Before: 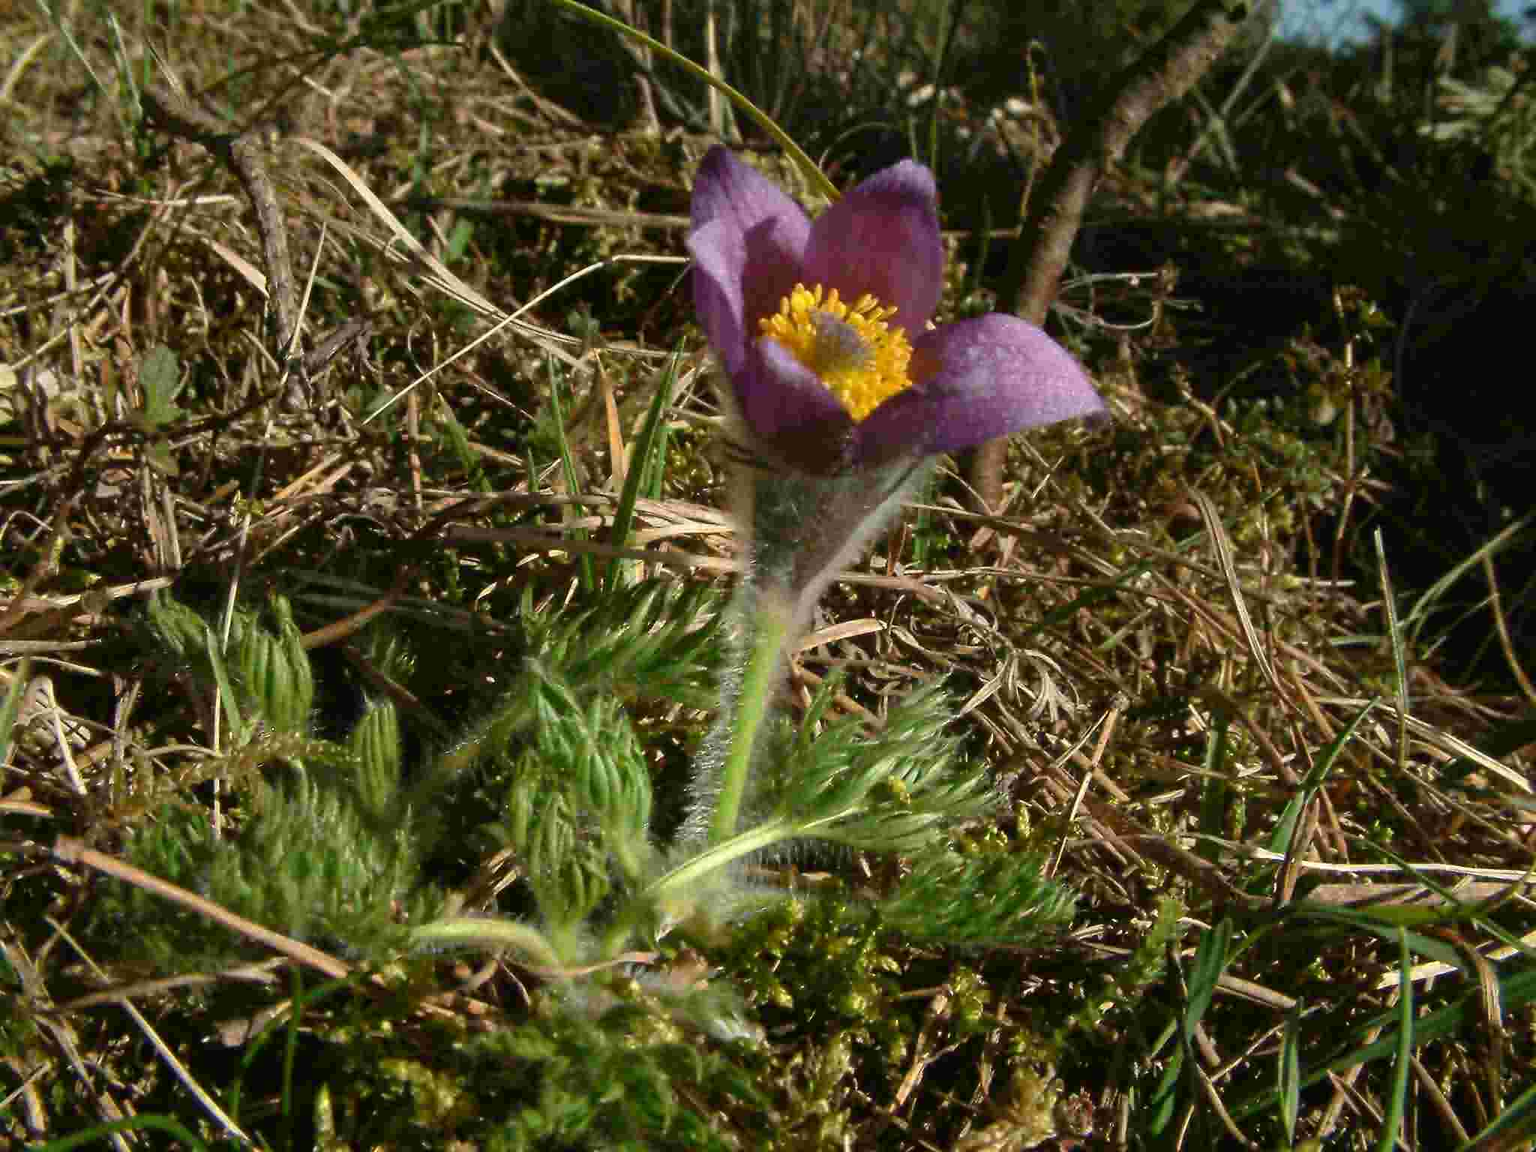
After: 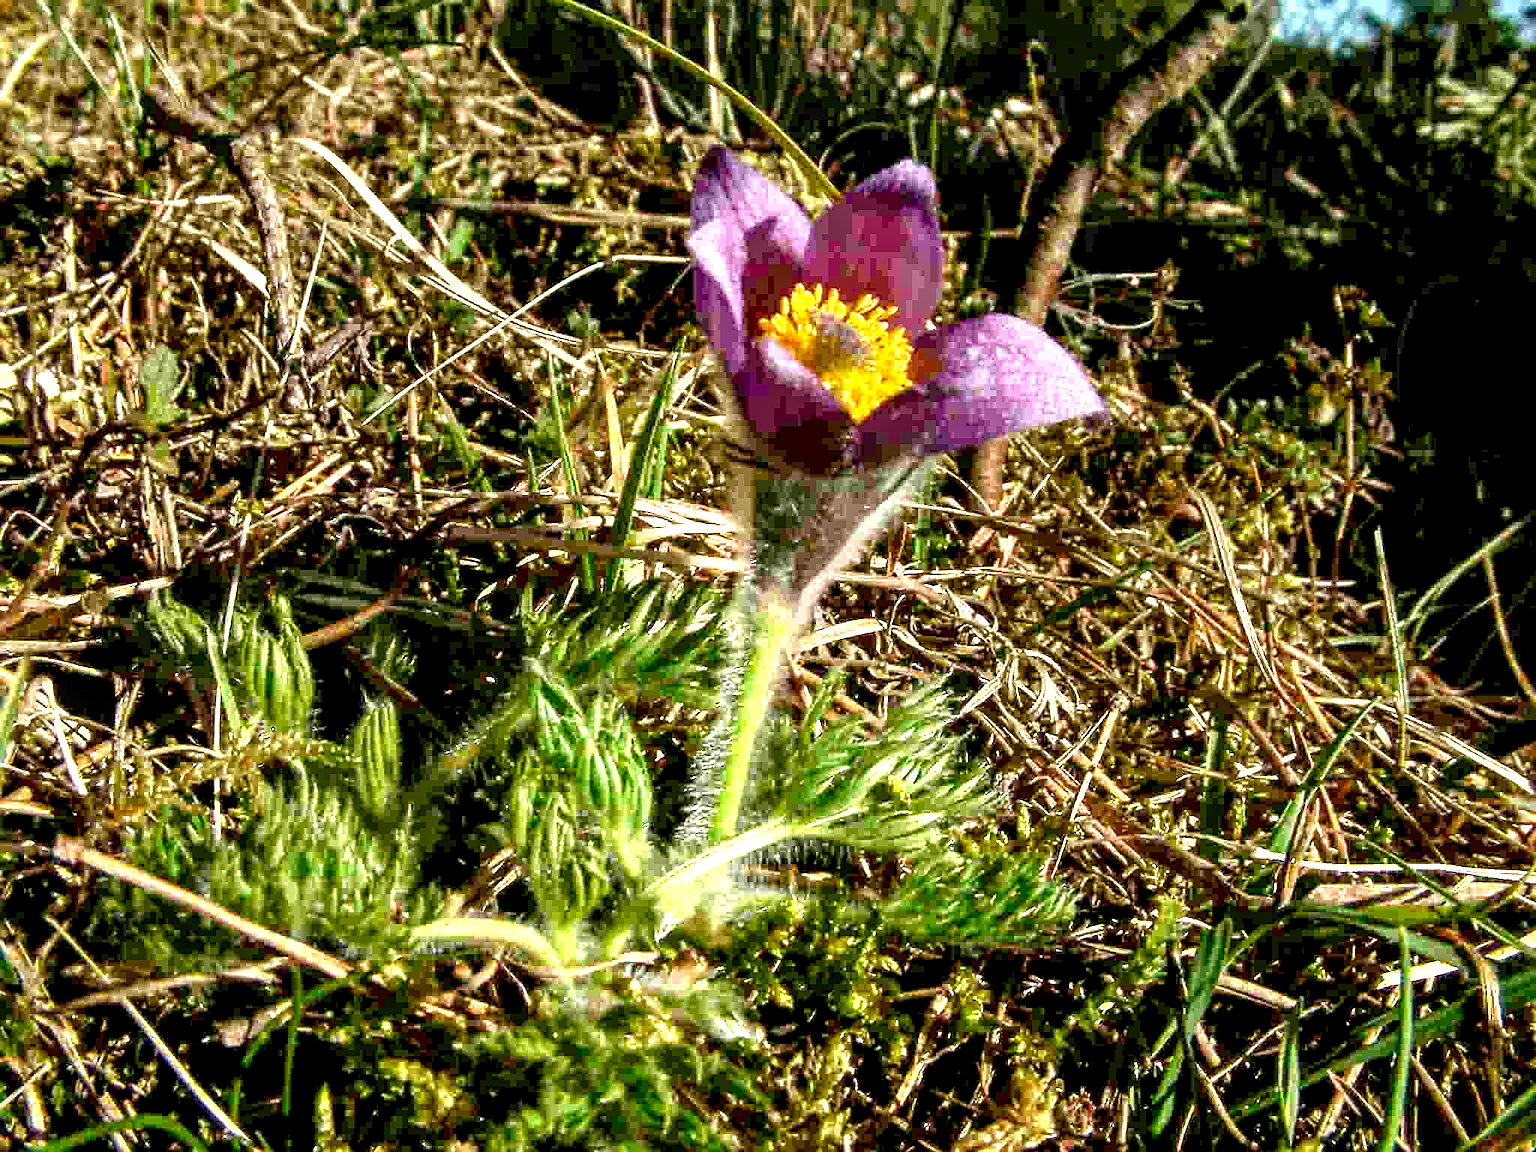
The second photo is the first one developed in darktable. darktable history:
local contrast: highlights 22%, detail 150%
sharpen: on, module defaults
exposure: black level correction 0.007, exposure 0.158 EV, compensate highlight preservation false
levels: levels [0, 0.352, 0.703]
